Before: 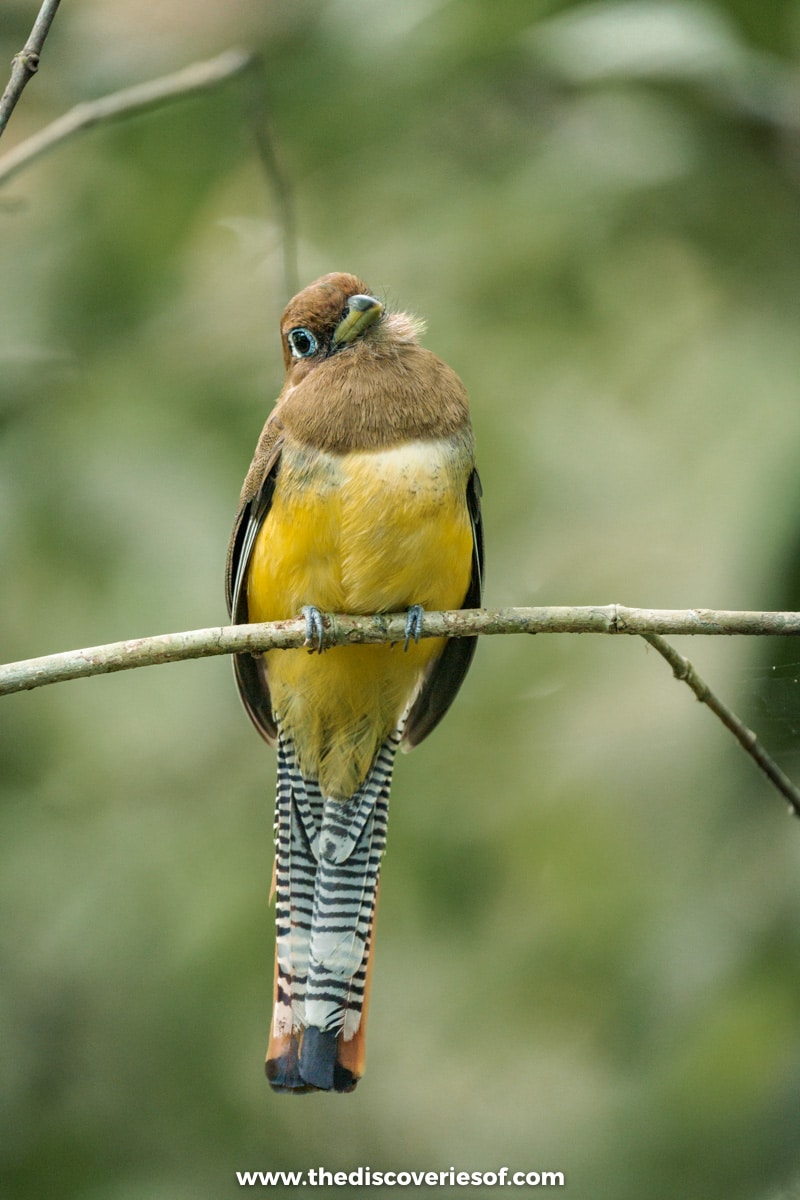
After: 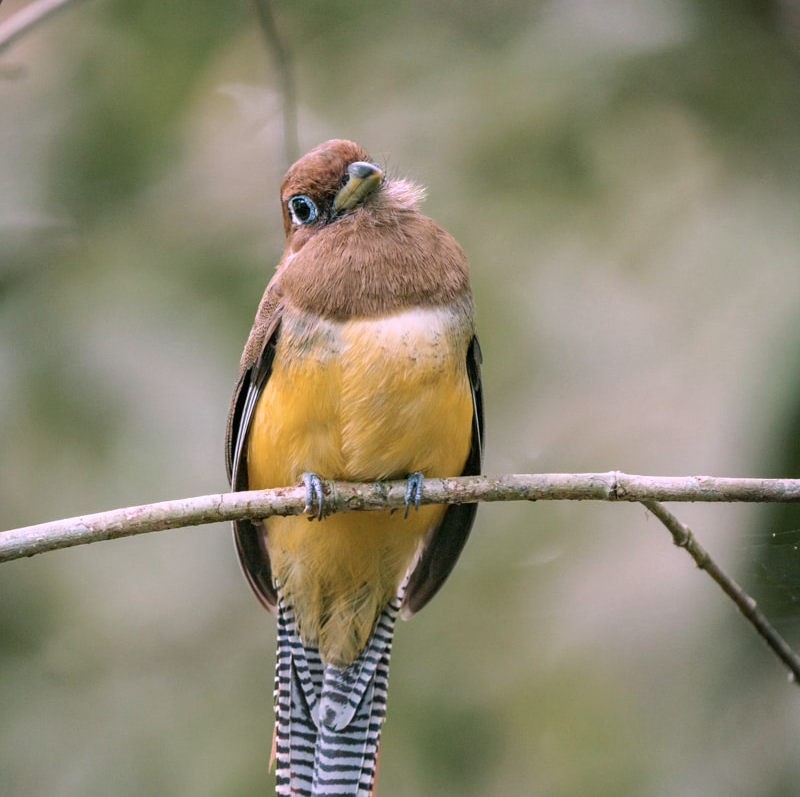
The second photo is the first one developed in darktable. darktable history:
crop: top 11.151%, bottom 22.389%
color correction: highlights a* 15.45, highlights b* -20.88
